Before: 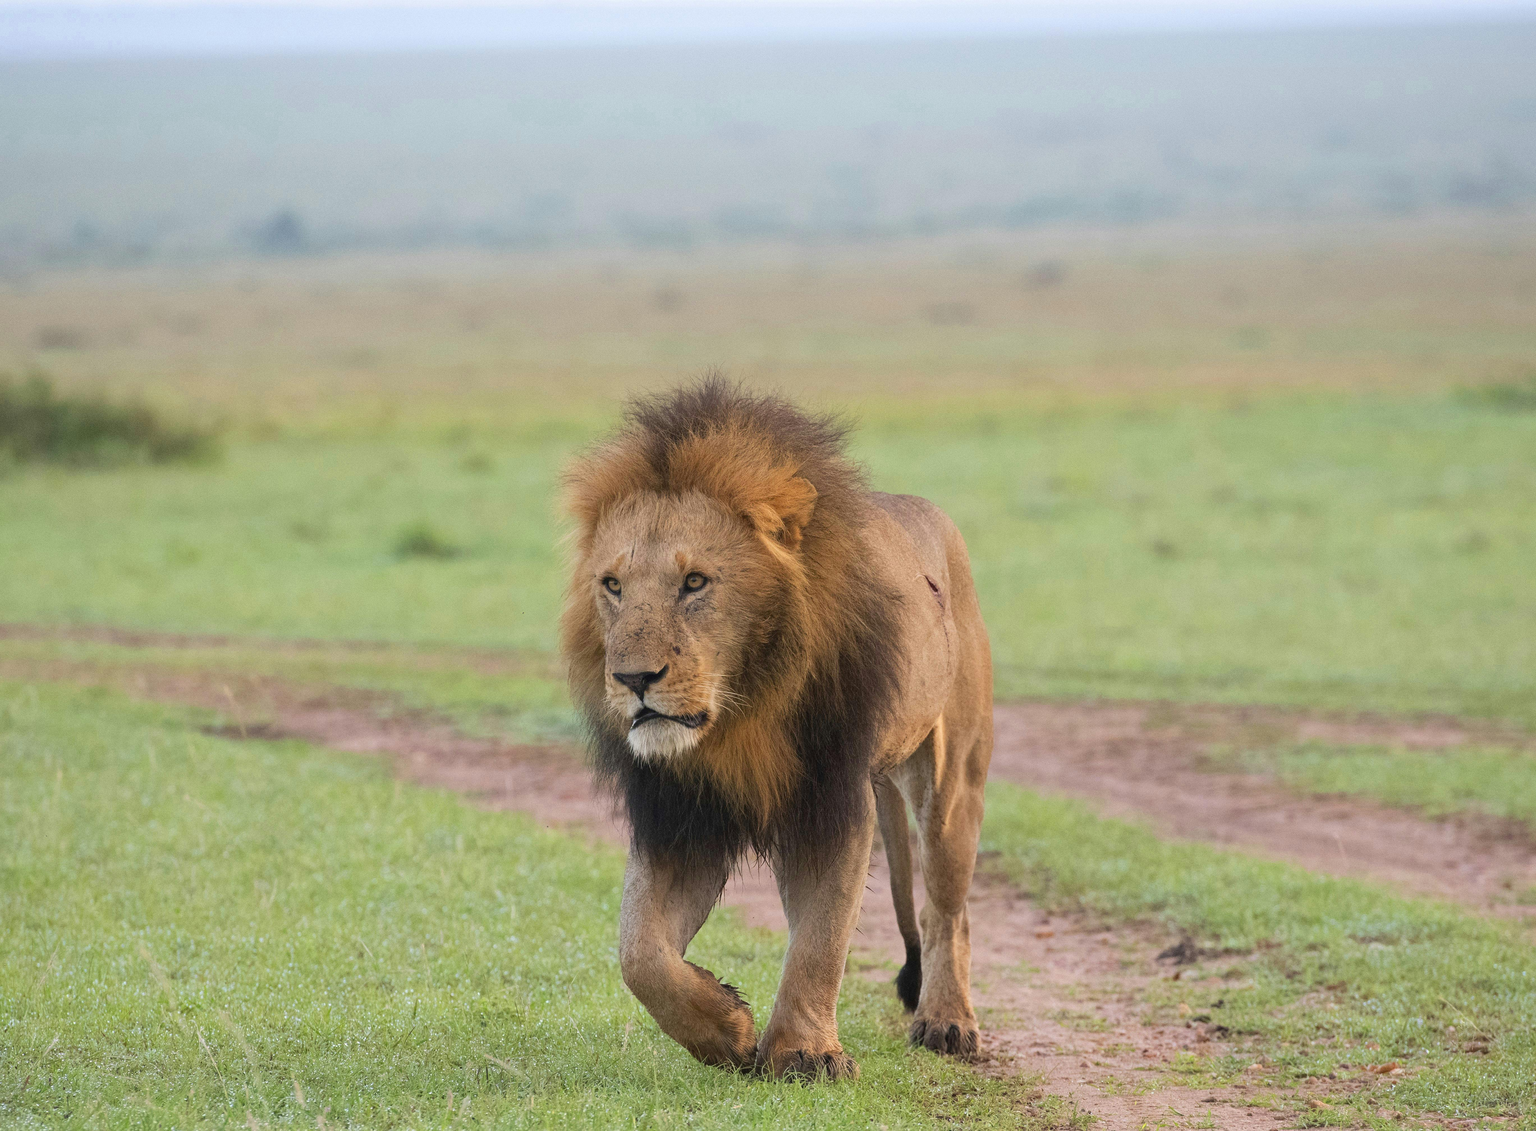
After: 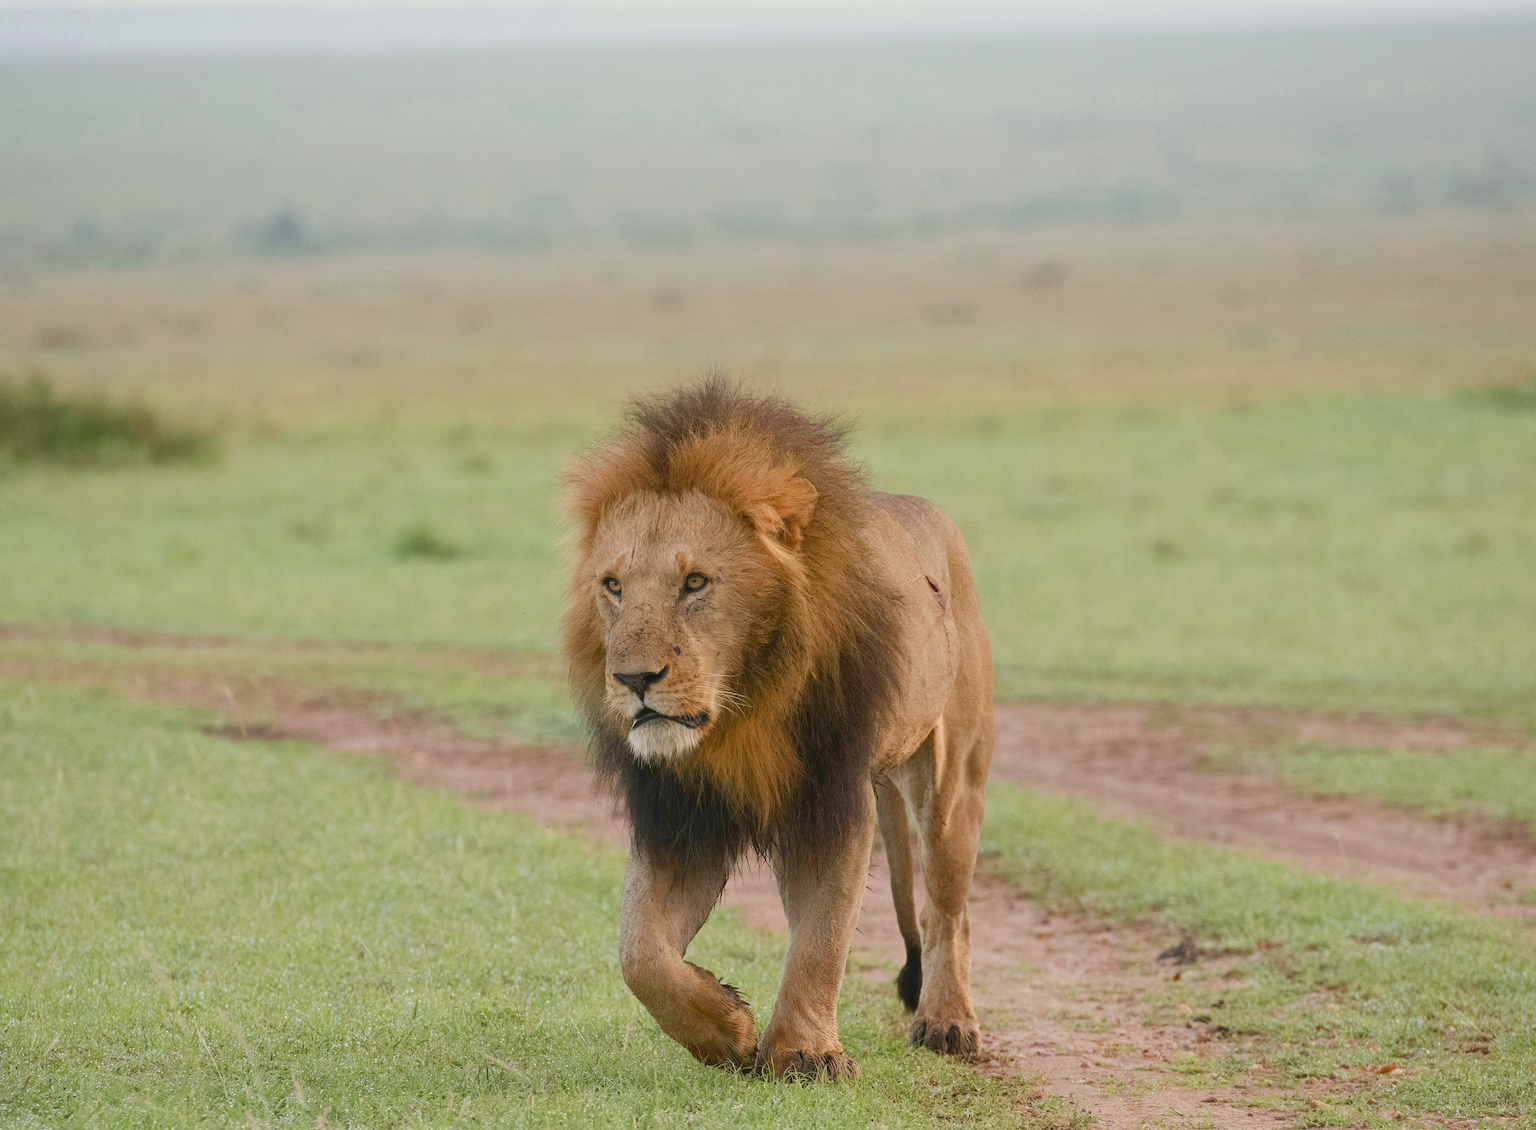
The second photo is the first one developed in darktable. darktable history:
vibrance: vibrance 0%
color balance rgb: shadows lift › chroma 1%, shadows lift › hue 113°, highlights gain › chroma 0.2%, highlights gain › hue 333°, perceptual saturation grading › global saturation 20%, perceptual saturation grading › highlights -50%, perceptual saturation grading › shadows 25%, contrast -10%
white balance: red 1.029, blue 0.92
